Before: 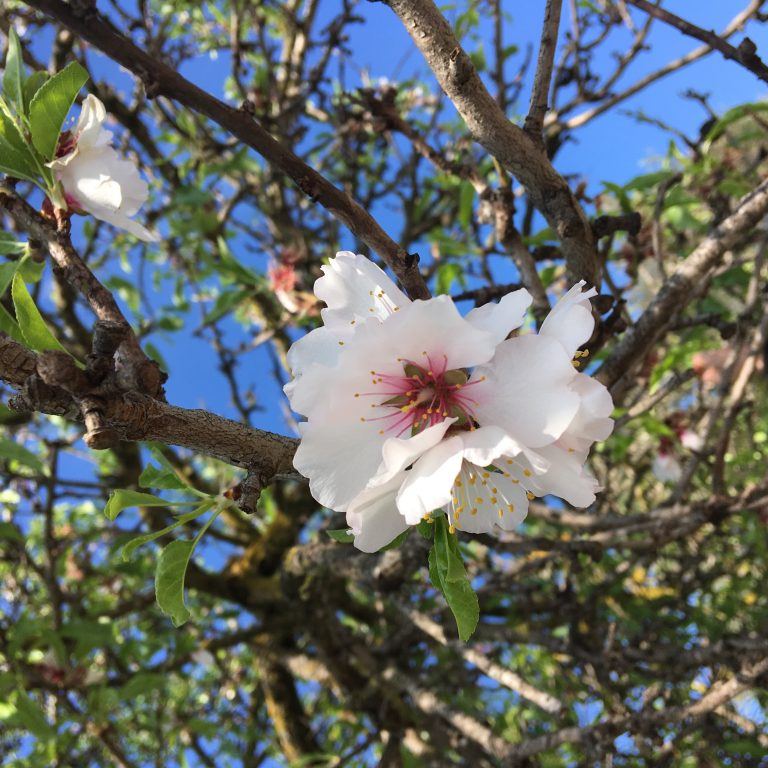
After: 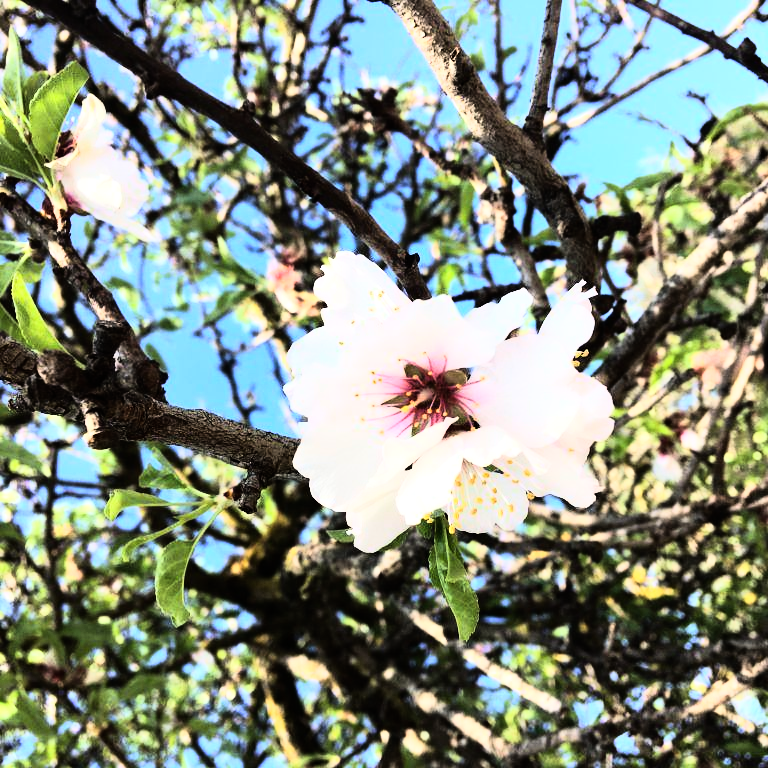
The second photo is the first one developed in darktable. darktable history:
rgb curve: curves: ch0 [(0, 0) (0.21, 0.15) (0.24, 0.21) (0.5, 0.75) (0.75, 0.96) (0.89, 0.99) (1, 1)]; ch1 [(0, 0.02) (0.21, 0.13) (0.25, 0.2) (0.5, 0.67) (0.75, 0.9) (0.89, 0.97) (1, 1)]; ch2 [(0, 0.02) (0.21, 0.13) (0.25, 0.2) (0.5, 0.67) (0.75, 0.9) (0.89, 0.97) (1, 1)], compensate middle gray true
tone equalizer: -8 EV -0.417 EV, -7 EV -0.389 EV, -6 EV -0.333 EV, -5 EV -0.222 EV, -3 EV 0.222 EV, -2 EV 0.333 EV, -1 EV 0.389 EV, +0 EV 0.417 EV, edges refinement/feathering 500, mask exposure compensation -1.57 EV, preserve details no
